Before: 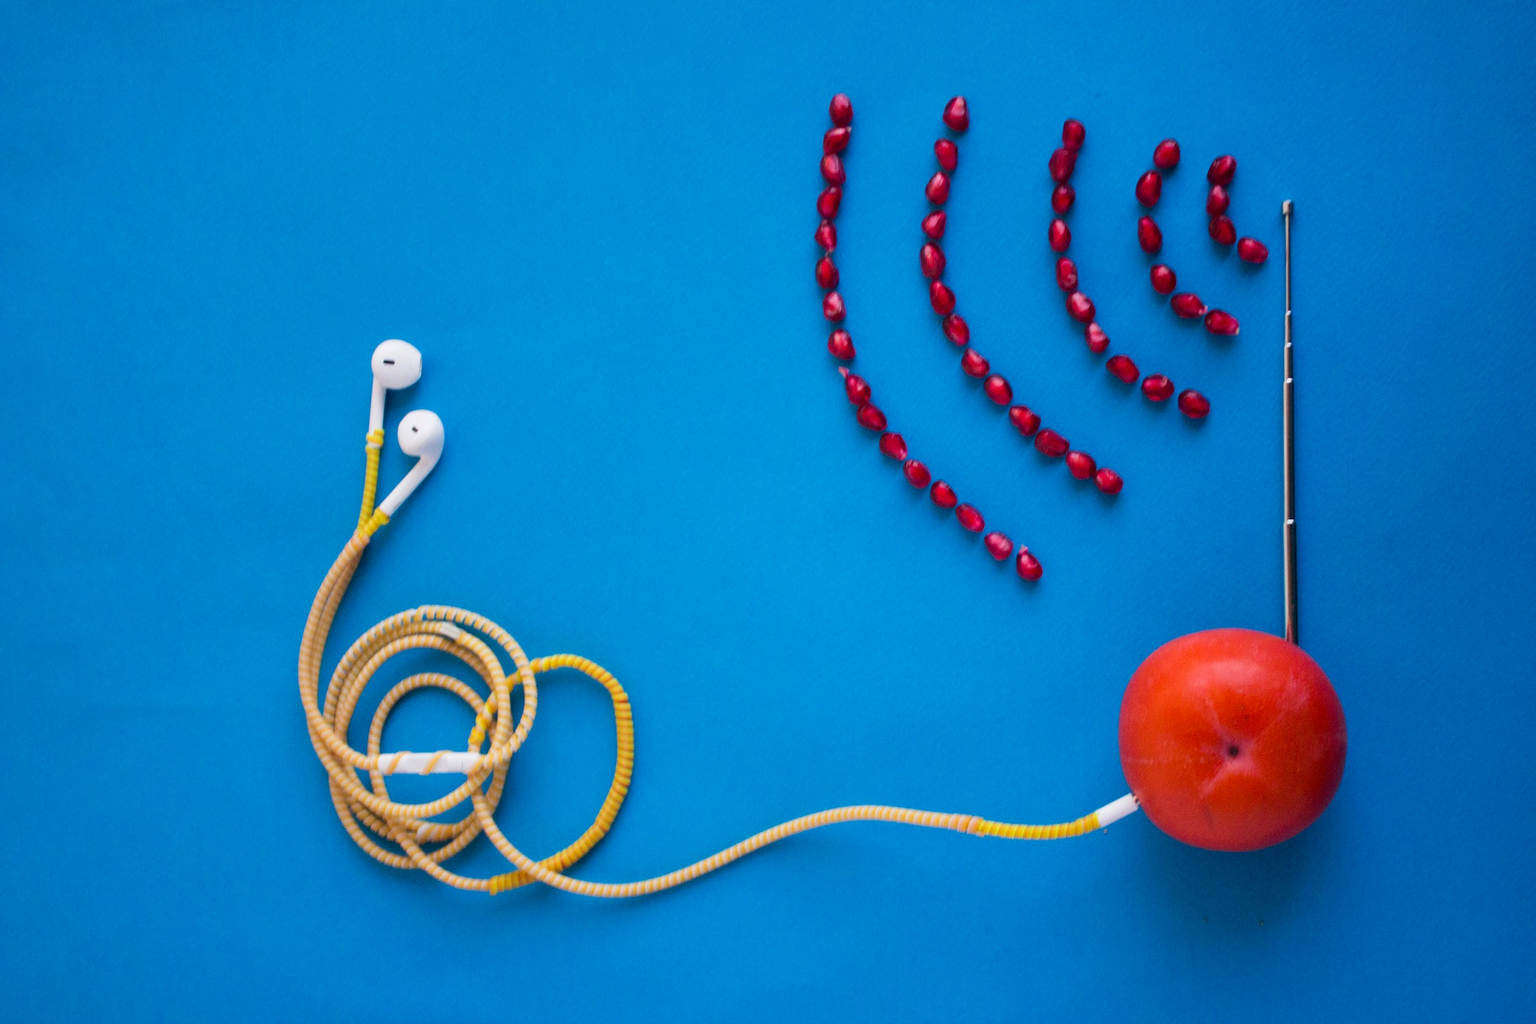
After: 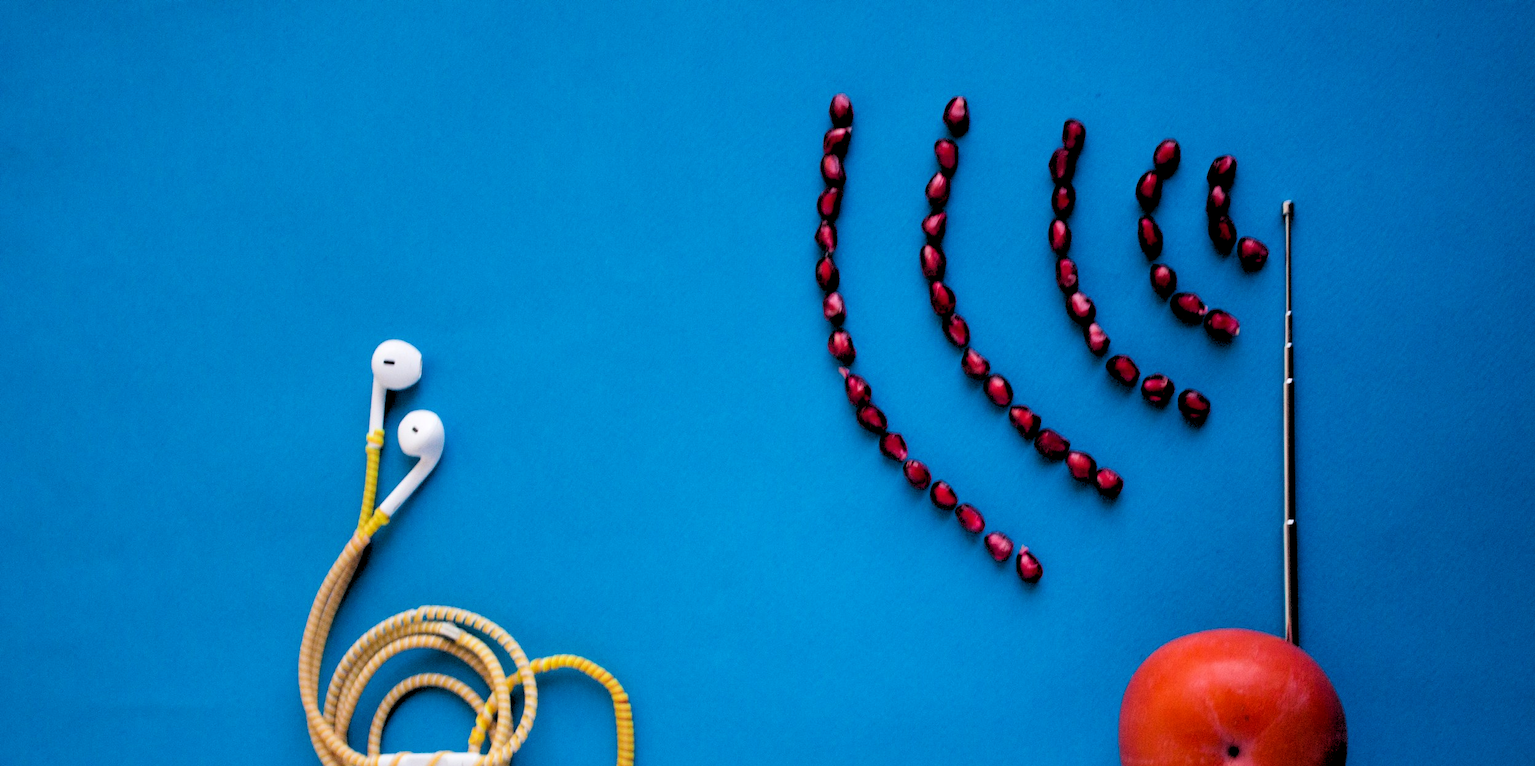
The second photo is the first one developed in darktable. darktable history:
rgb levels: levels [[0.034, 0.472, 0.904], [0, 0.5, 1], [0, 0.5, 1]]
crop: bottom 24.967%
